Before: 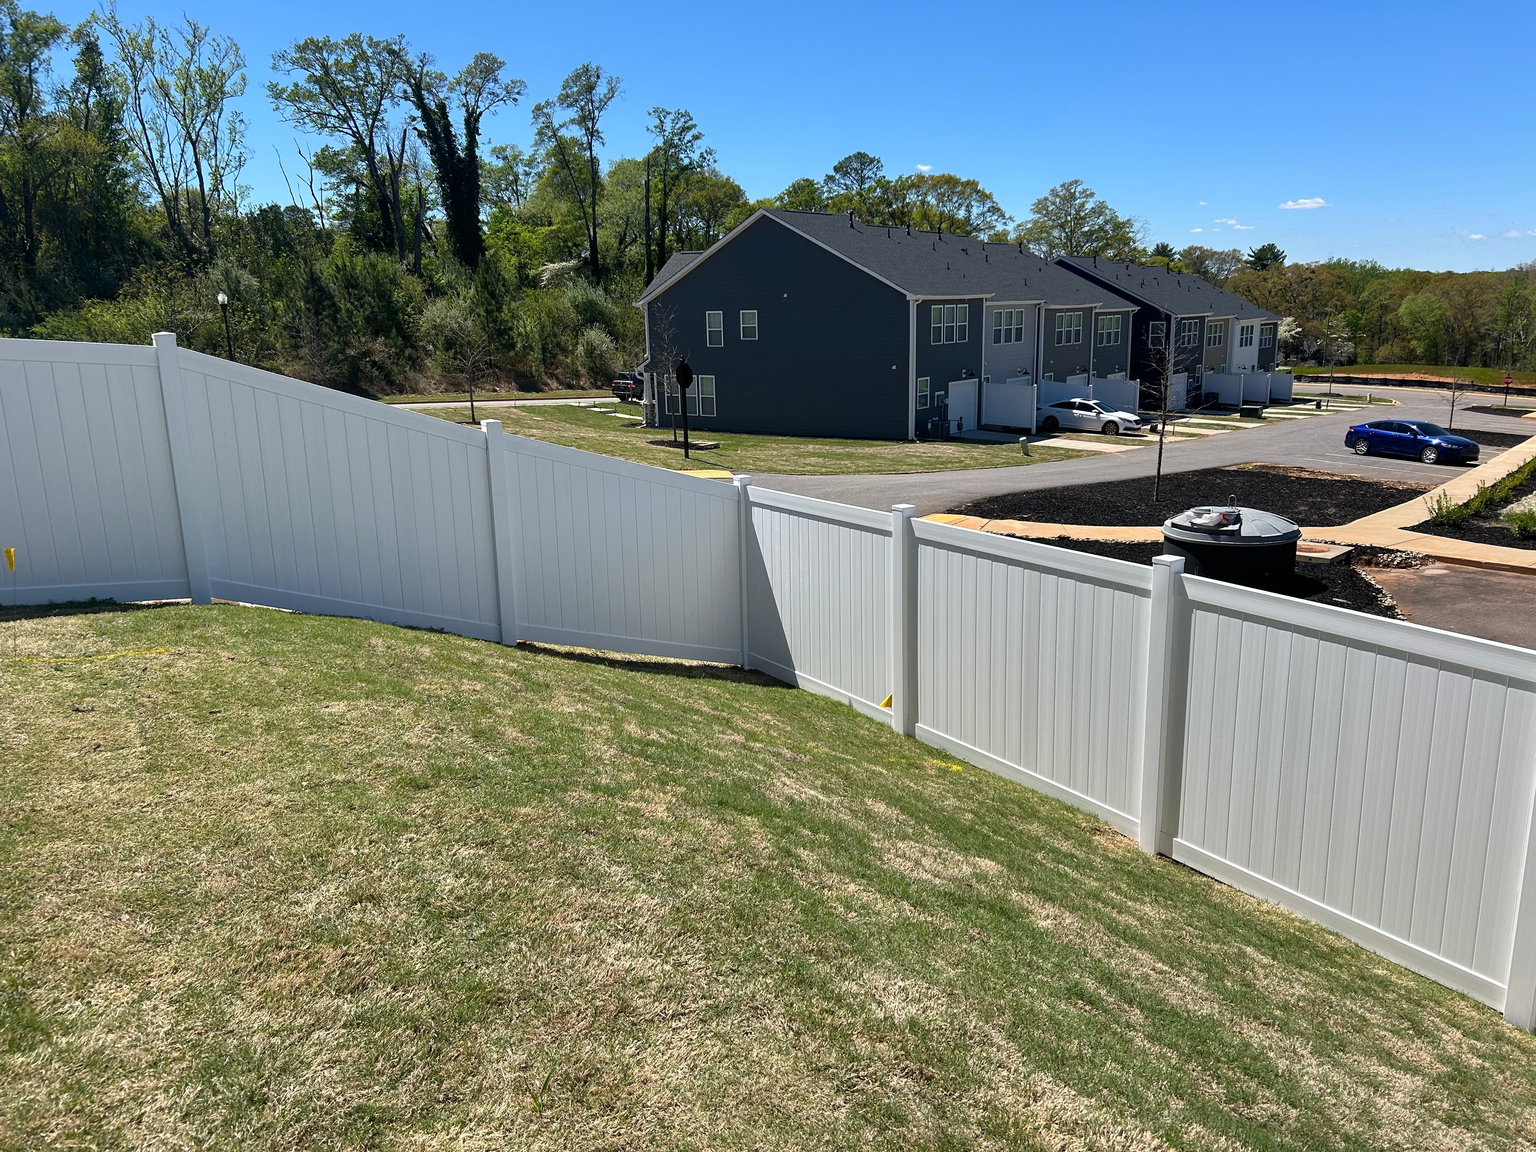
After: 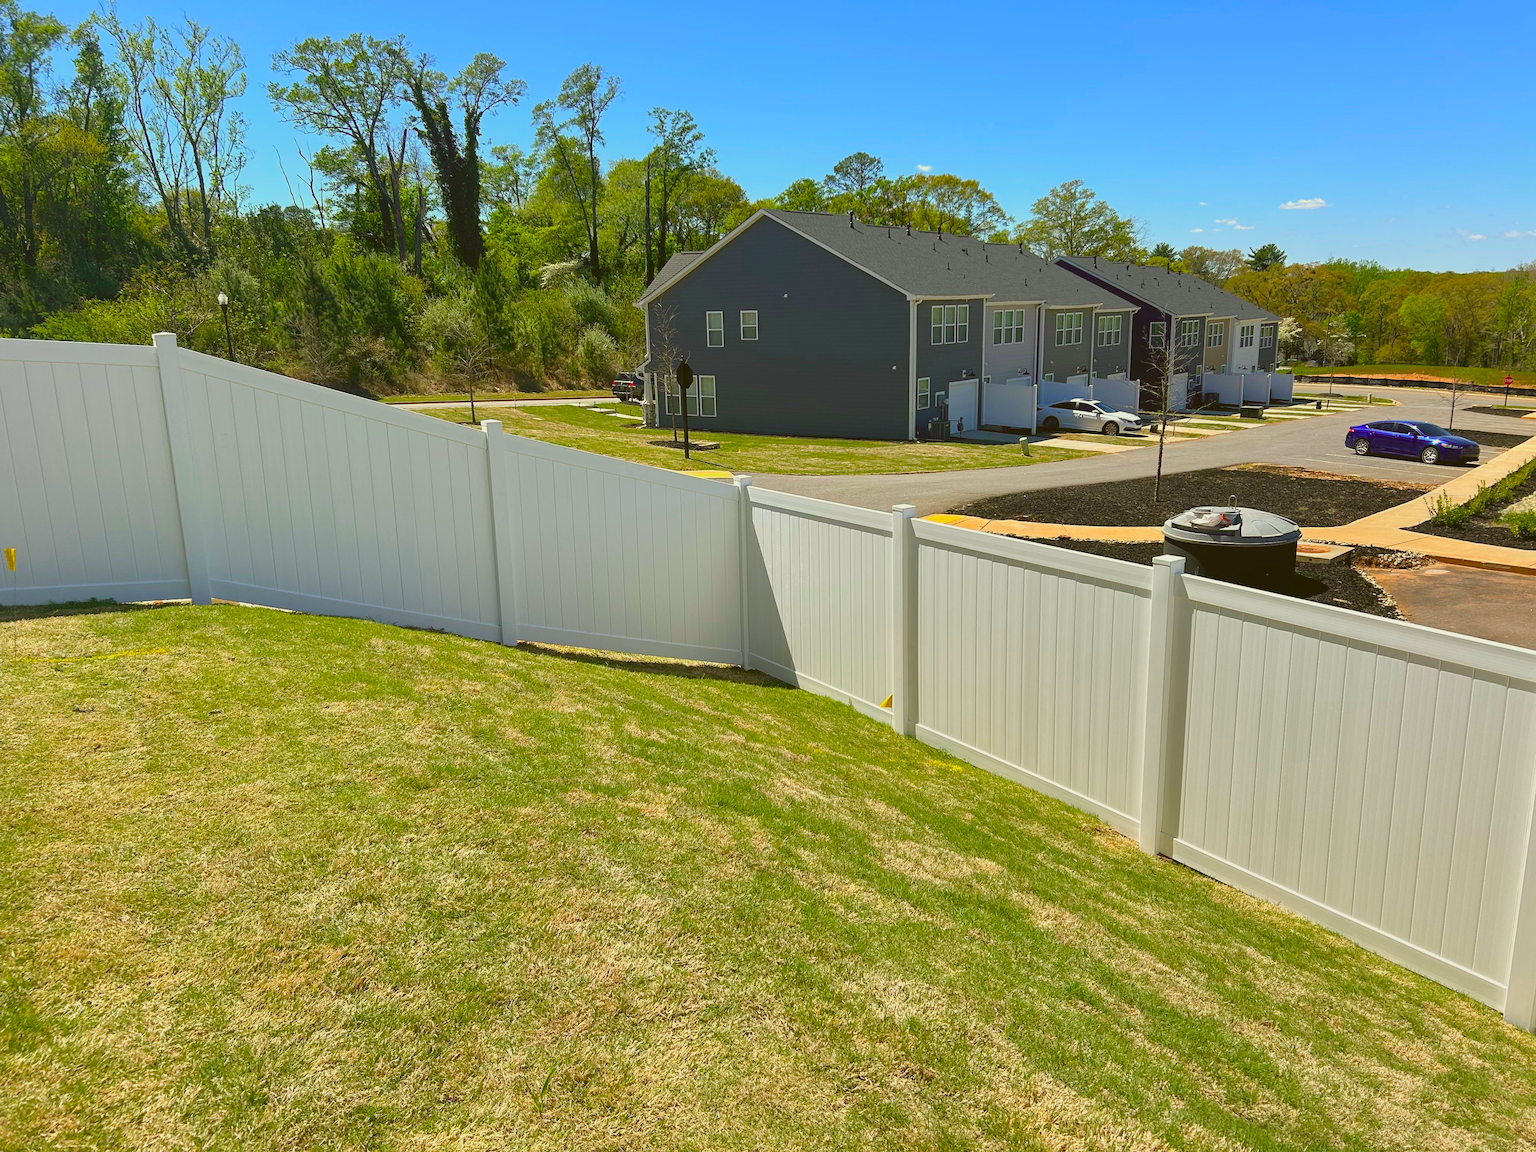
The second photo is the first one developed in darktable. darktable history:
exposure: black level correction -0.002, exposure 0.705 EV, compensate highlight preservation false
color correction: highlights a* -1.38, highlights b* 10.43, shadows a* 0.918, shadows b* 19.42
color balance rgb: perceptual saturation grading › global saturation 41.443%, contrast -29.626%
